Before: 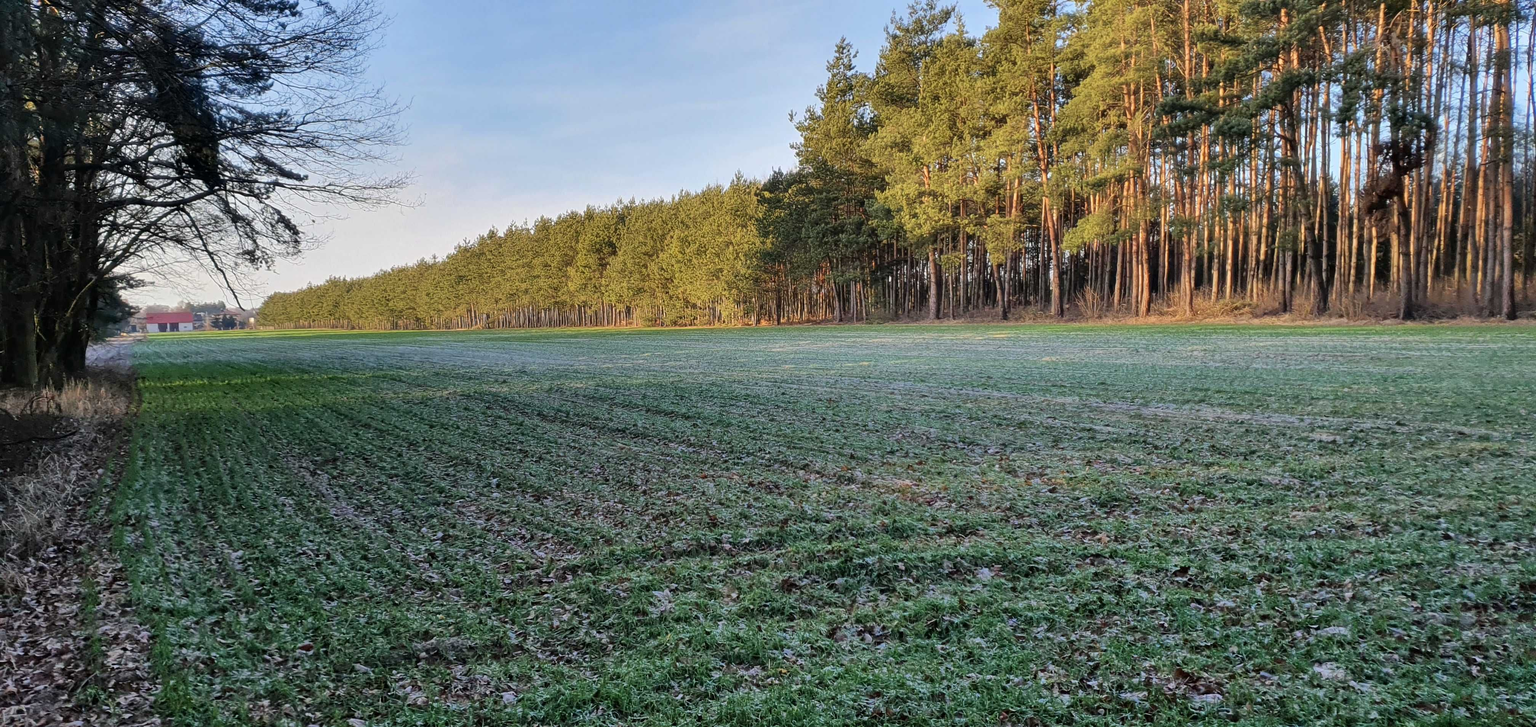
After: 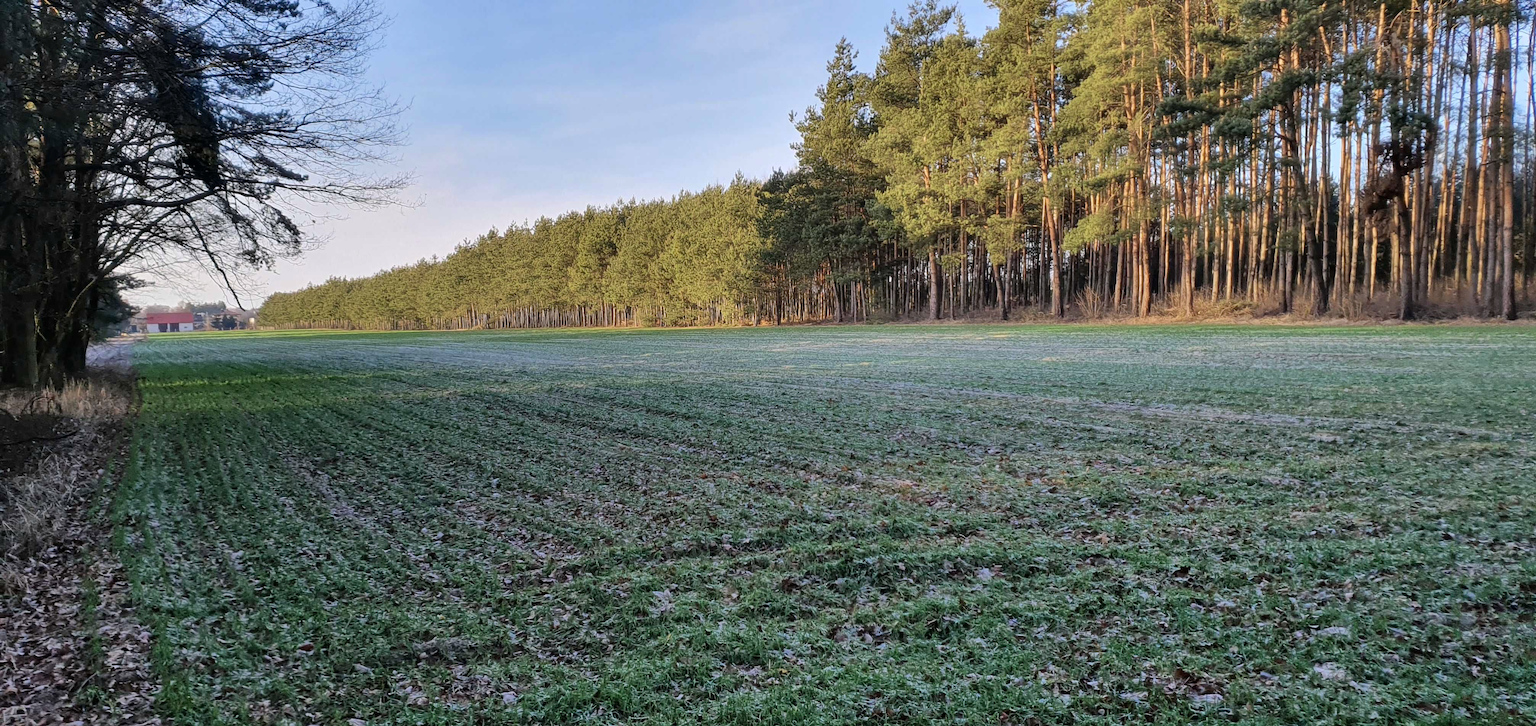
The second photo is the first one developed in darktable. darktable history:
color zones: curves: ch1 [(0.113, 0.438) (0.75, 0.5)]; ch2 [(0.12, 0.526) (0.75, 0.5)]
rgb levels: preserve colors max RGB
white balance: red 1.009, blue 1.027
